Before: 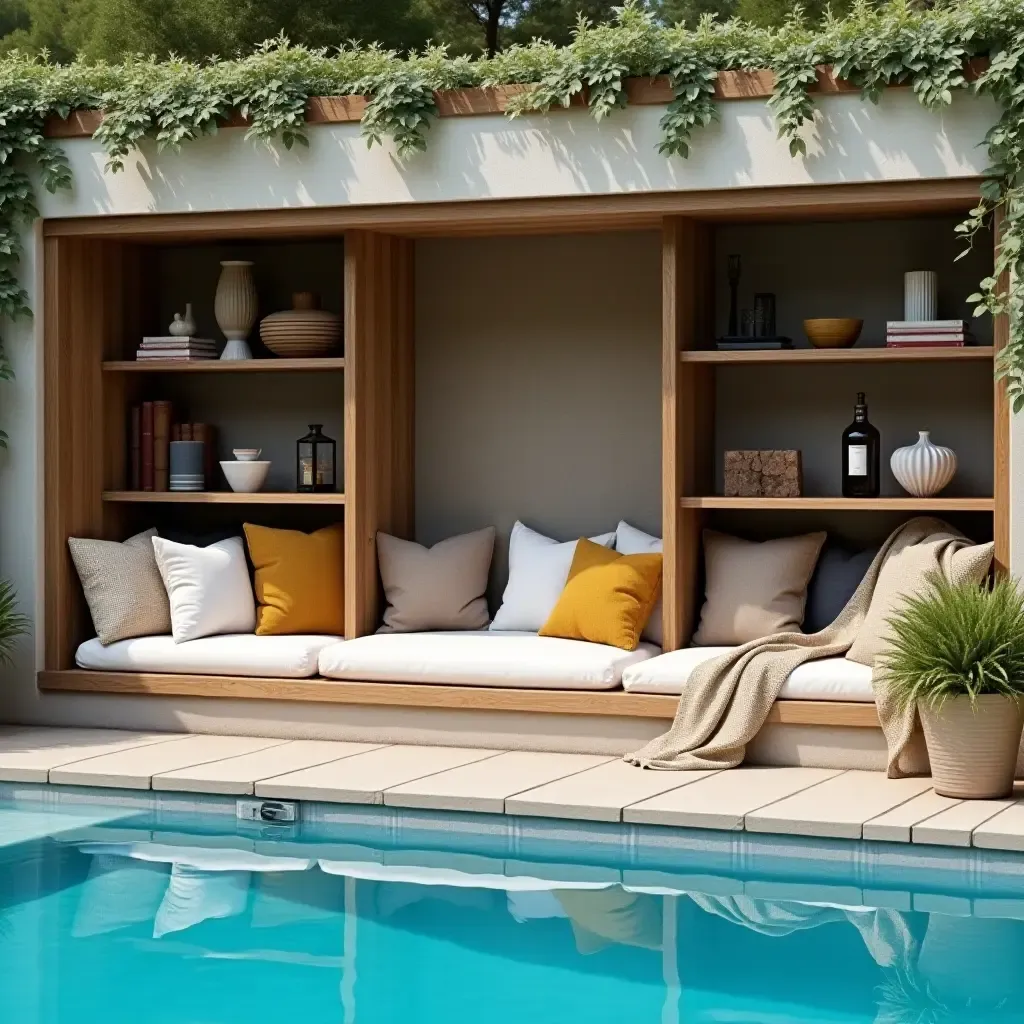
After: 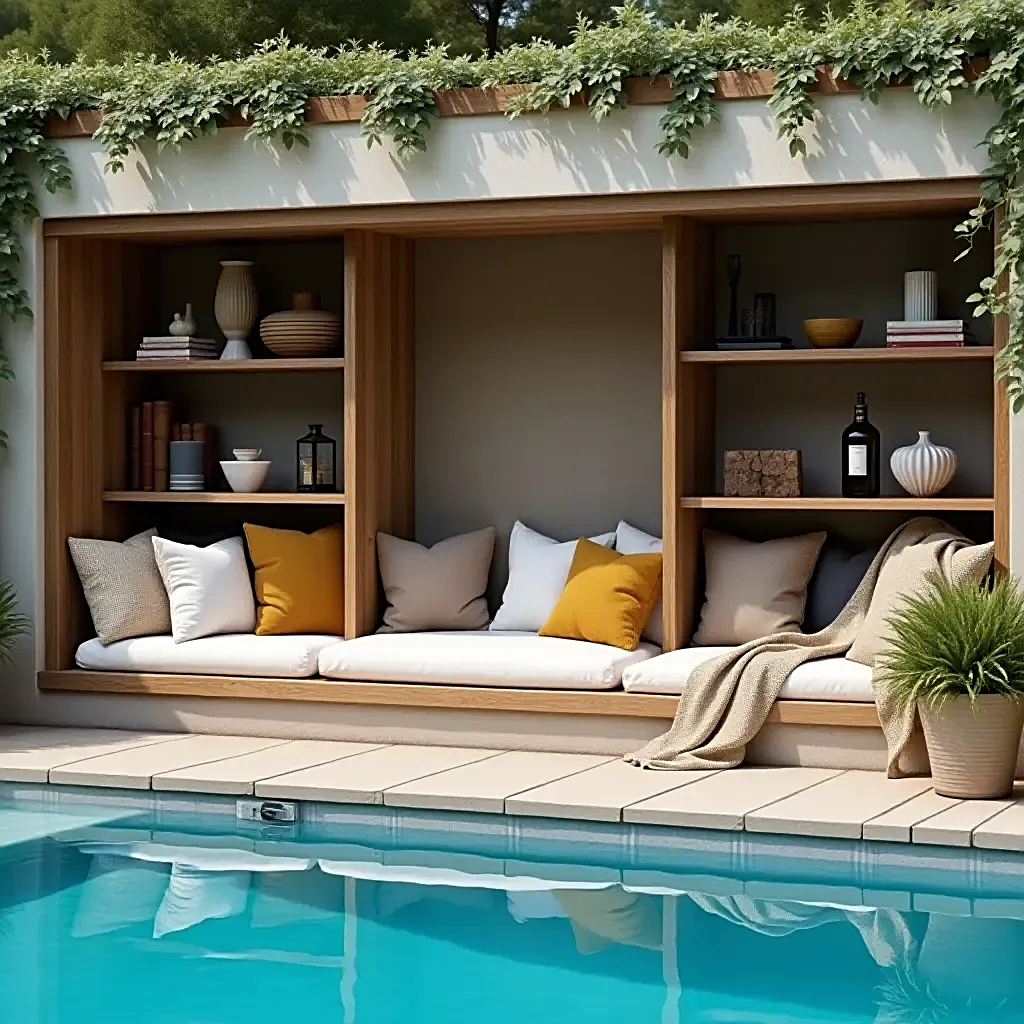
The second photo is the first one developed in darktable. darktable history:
base curve: curves: ch0 [(0, 0) (0.303, 0.277) (1, 1)]
sharpen: on, module defaults
